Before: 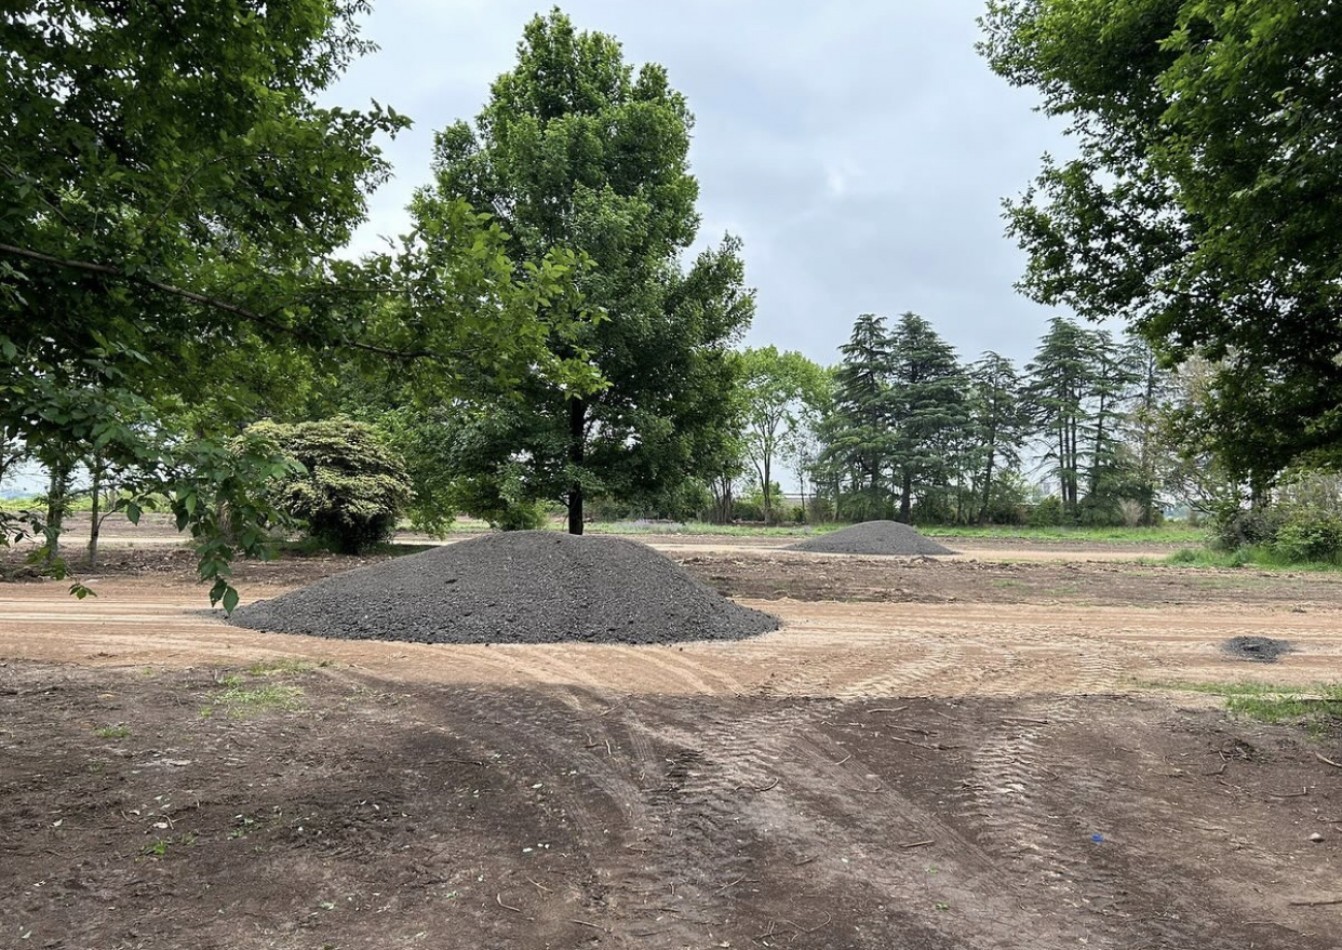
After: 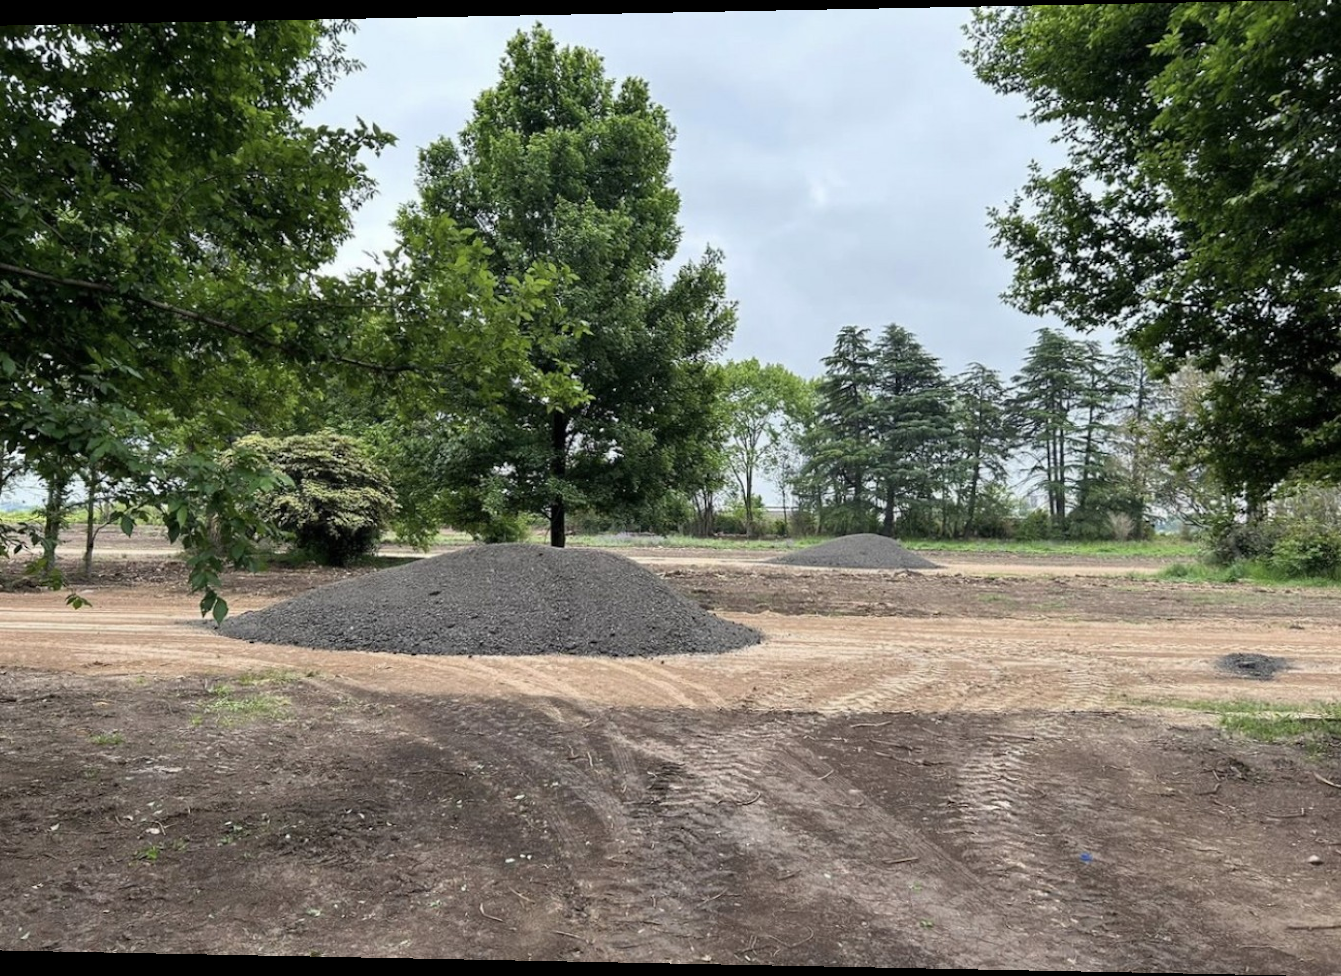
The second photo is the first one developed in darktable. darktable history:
rotate and perspective: lens shift (horizontal) -0.055, automatic cropping off
